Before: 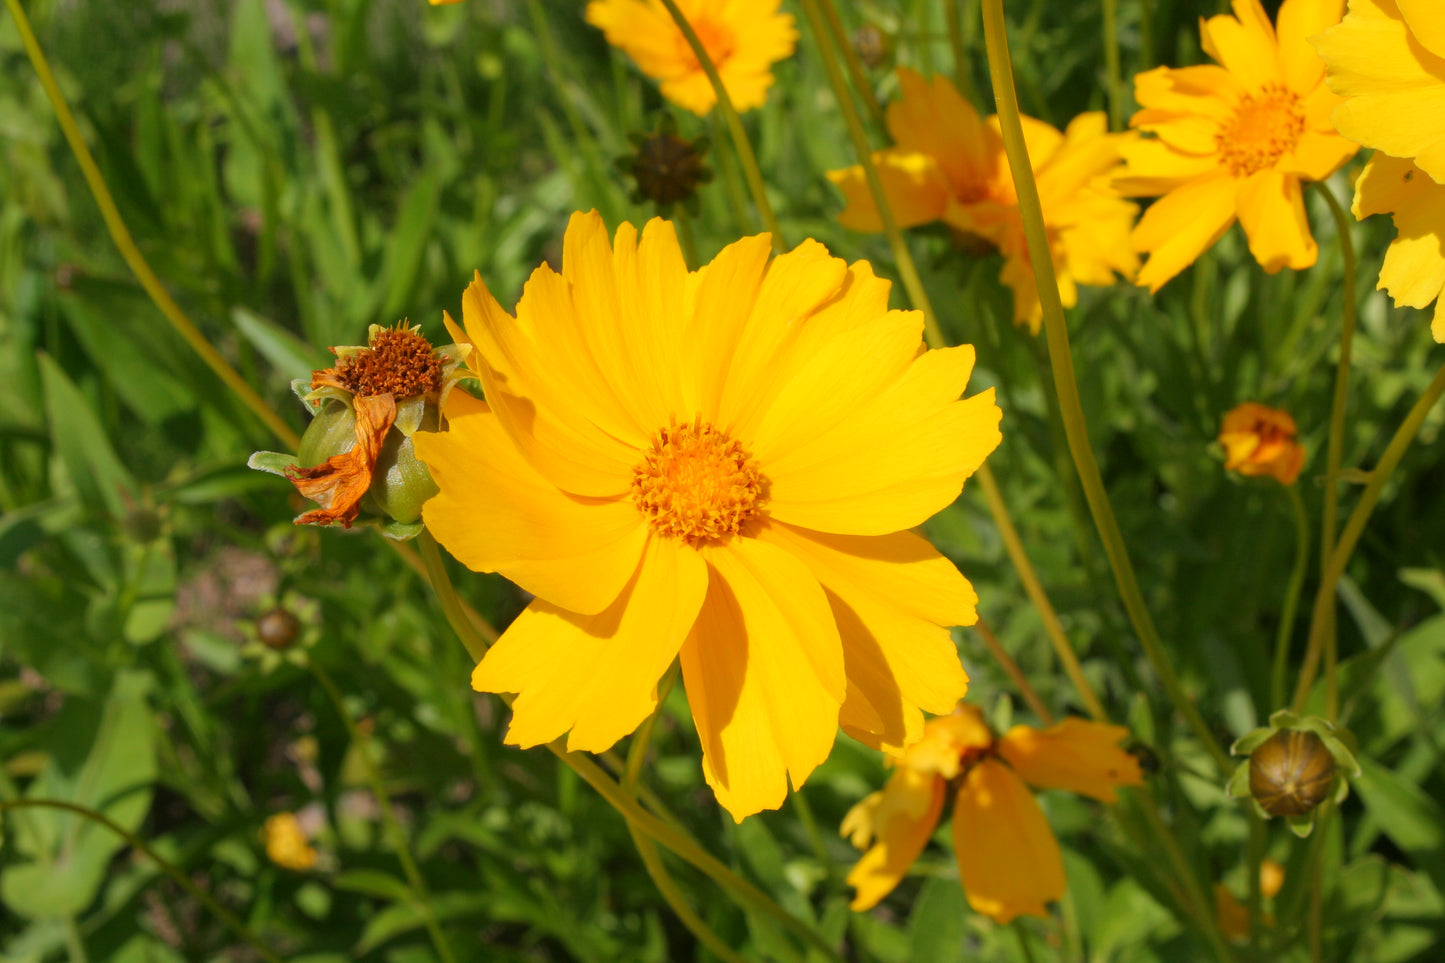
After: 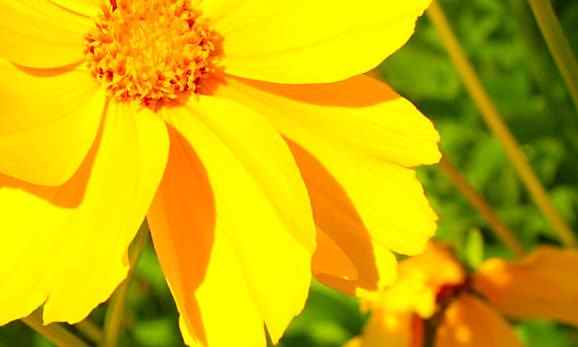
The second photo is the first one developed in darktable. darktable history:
color balance rgb: linear chroma grading › shadows 10%, linear chroma grading › highlights 10%, linear chroma grading › global chroma 15%, linear chroma grading › mid-tones 15%, perceptual saturation grading › global saturation 40%, perceptual saturation grading › highlights -25%, perceptual saturation grading › mid-tones 35%, perceptual saturation grading › shadows 35%, perceptual brilliance grading › global brilliance 11.29%, global vibrance 11.29%
rotate and perspective: rotation -5°, crop left 0.05, crop right 0.952, crop top 0.11, crop bottom 0.89
exposure: exposure 0.2 EV, compensate highlight preservation false
crop: left 37.221%, top 45.169%, right 20.63%, bottom 13.777%
contrast brightness saturation: contrast 0.04, saturation 0.16
tone equalizer: on, module defaults
sharpen: on, module defaults
